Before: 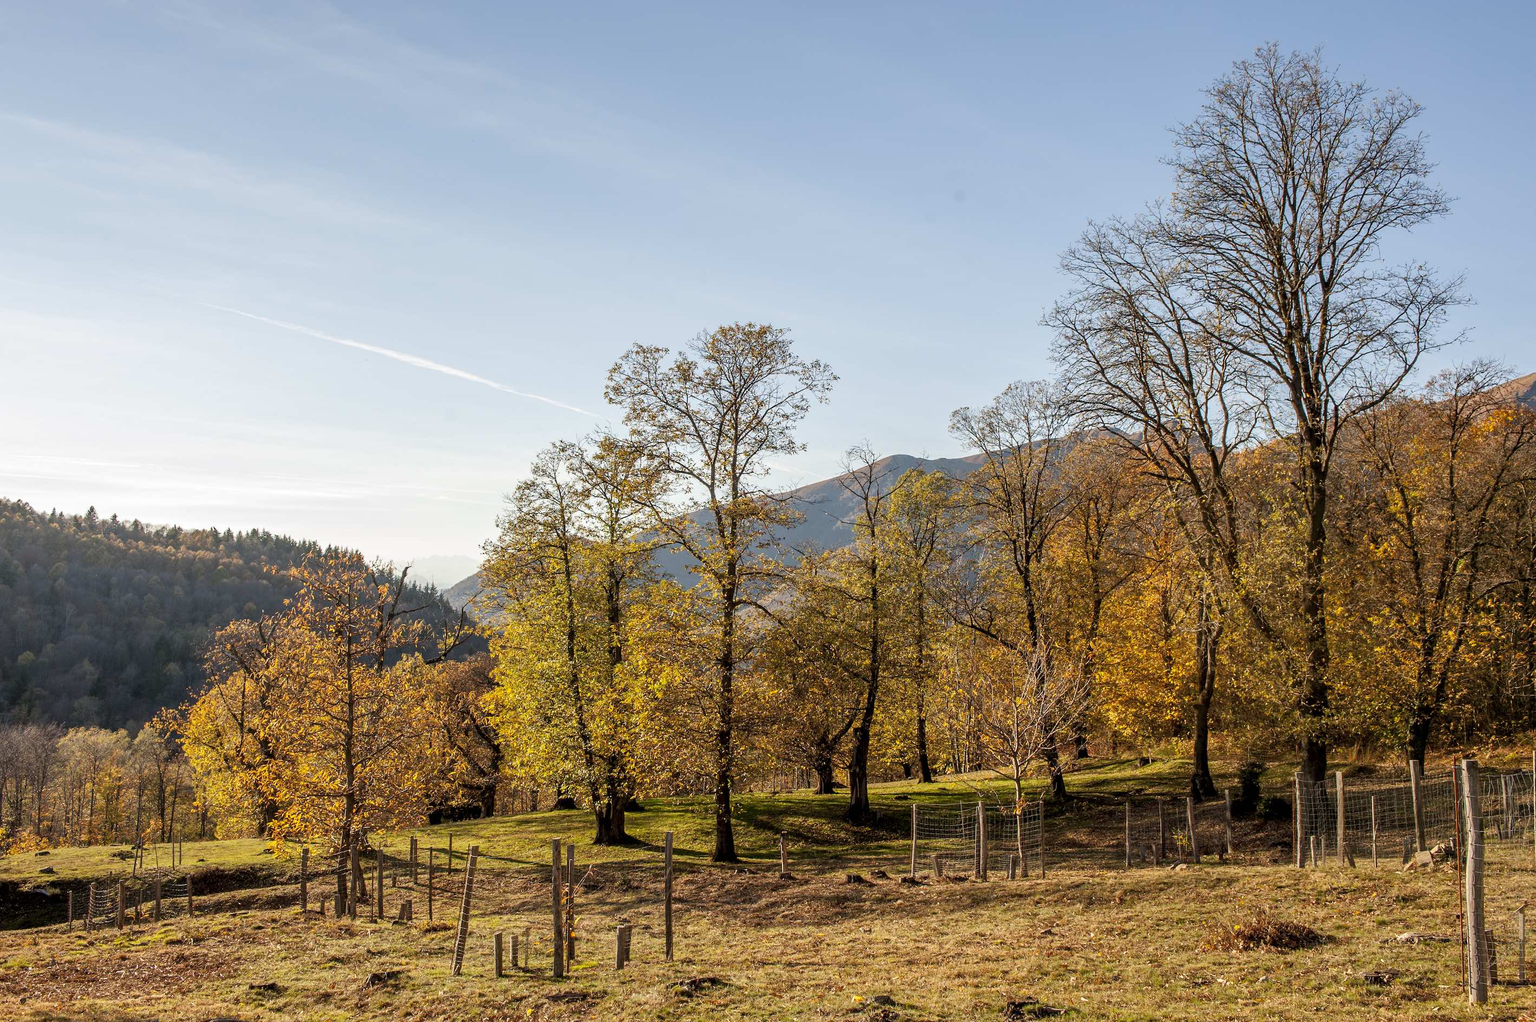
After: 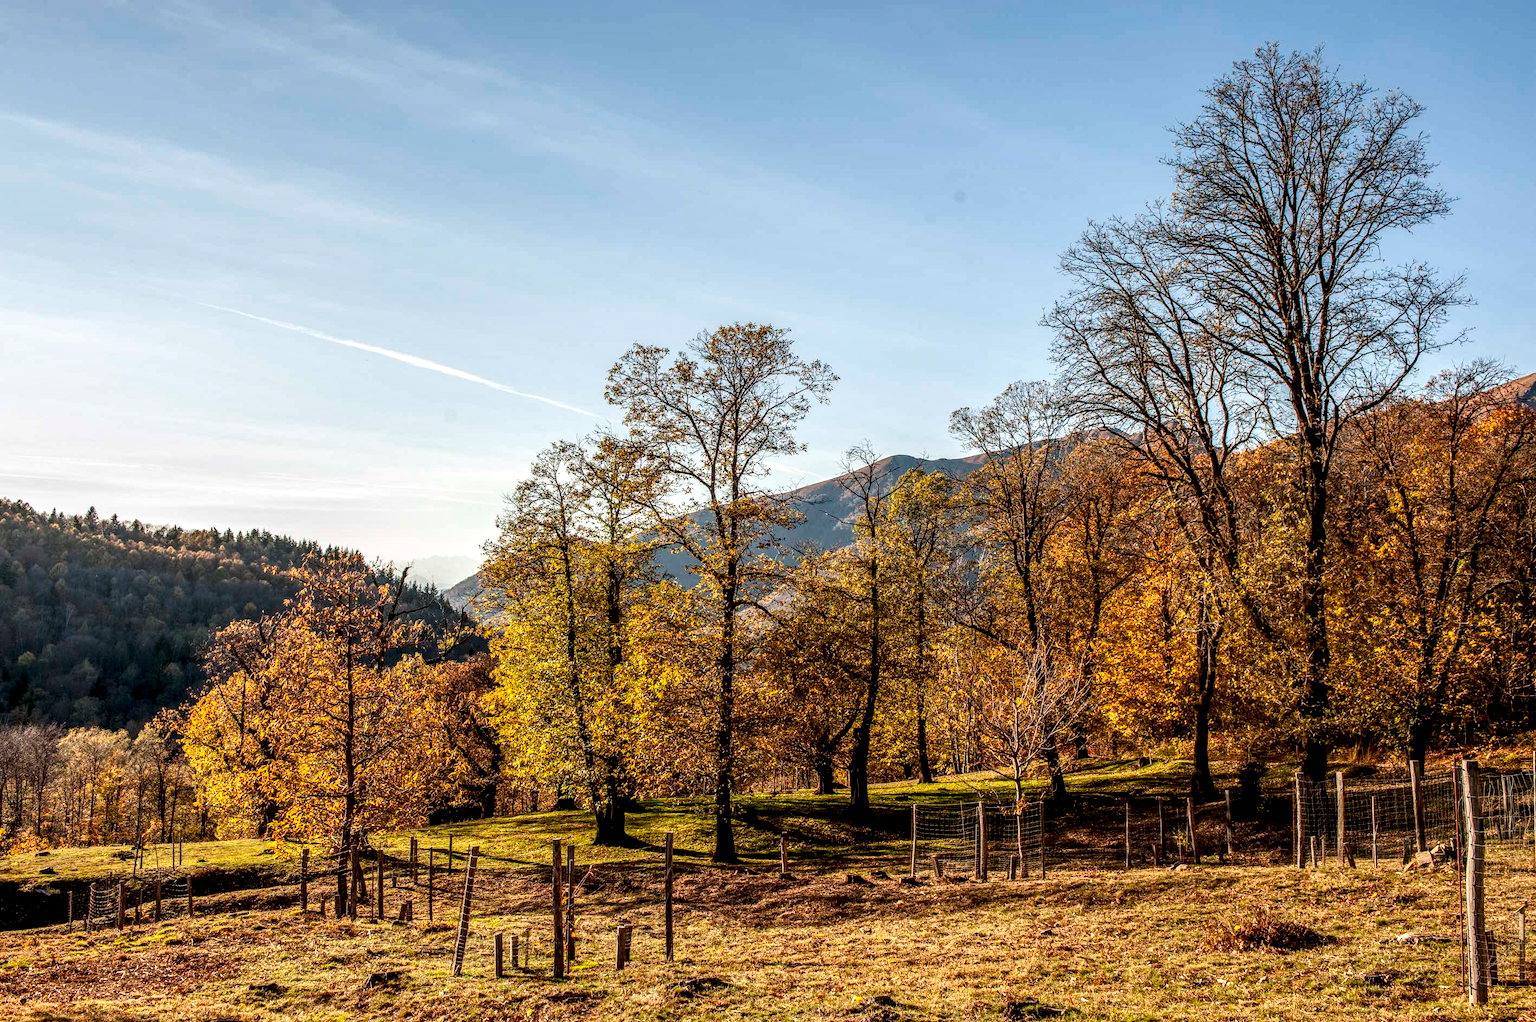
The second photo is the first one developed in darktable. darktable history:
contrast brightness saturation: contrast 0.13, brightness -0.05, saturation 0.16
local contrast: highlights 20%, shadows 70%, detail 170%
